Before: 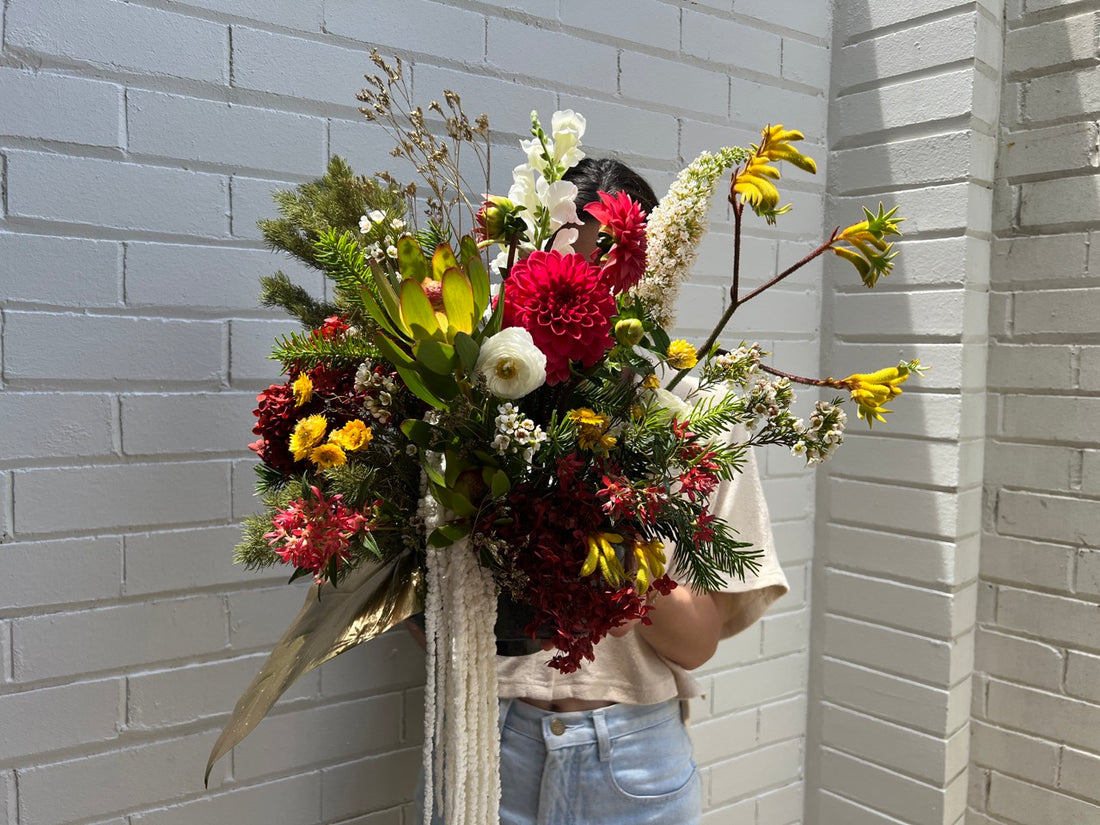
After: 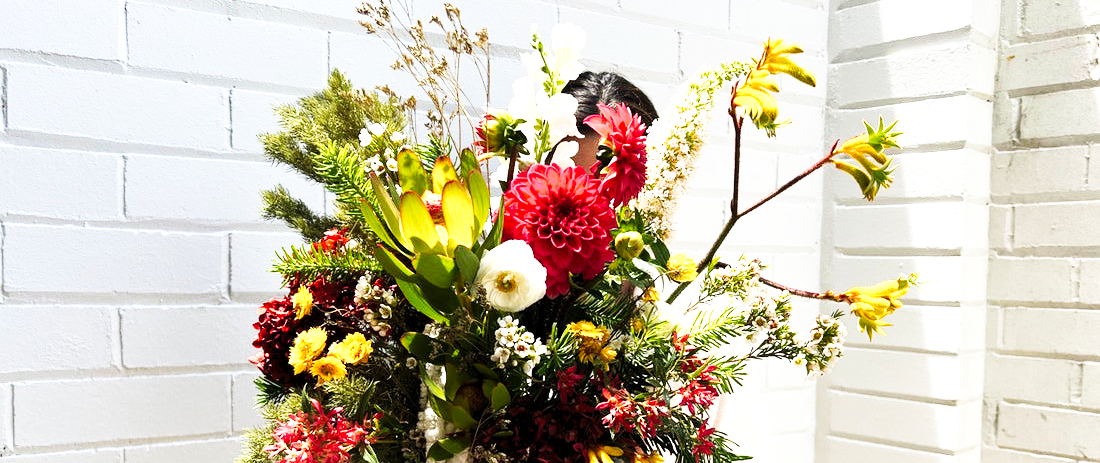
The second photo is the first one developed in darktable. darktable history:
velvia: strength 15%
crop and rotate: top 10.605%, bottom 33.274%
tone curve: curves: ch0 [(0, 0) (0.003, 0.004) (0.011, 0.016) (0.025, 0.035) (0.044, 0.062) (0.069, 0.097) (0.1, 0.143) (0.136, 0.205) (0.177, 0.276) (0.224, 0.36) (0.277, 0.461) (0.335, 0.584) (0.399, 0.686) (0.468, 0.783) (0.543, 0.868) (0.623, 0.927) (0.709, 0.96) (0.801, 0.974) (0.898, 0.986) (1, 1)], preserve colors none
levels: levels [0.016, 0.492, 0.969]
